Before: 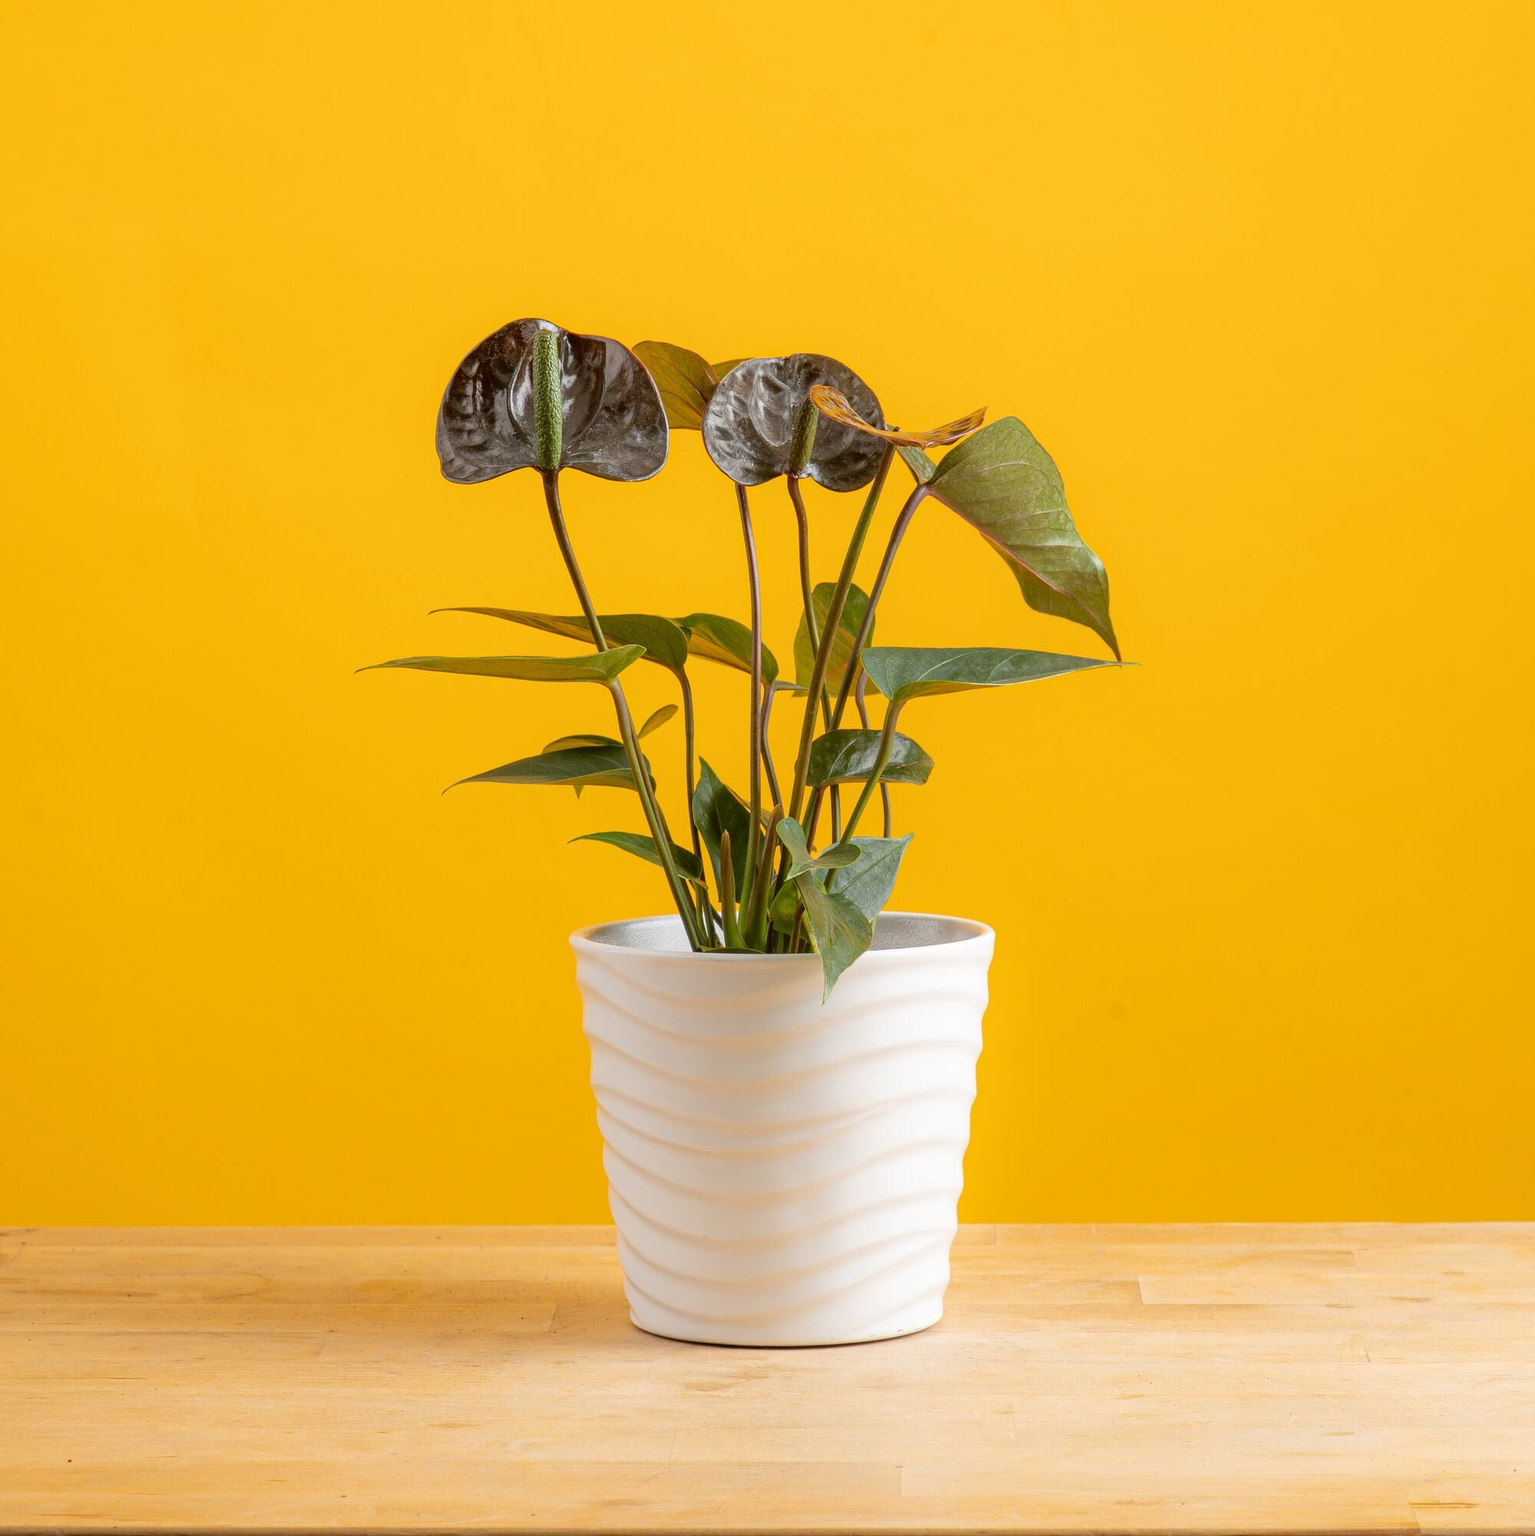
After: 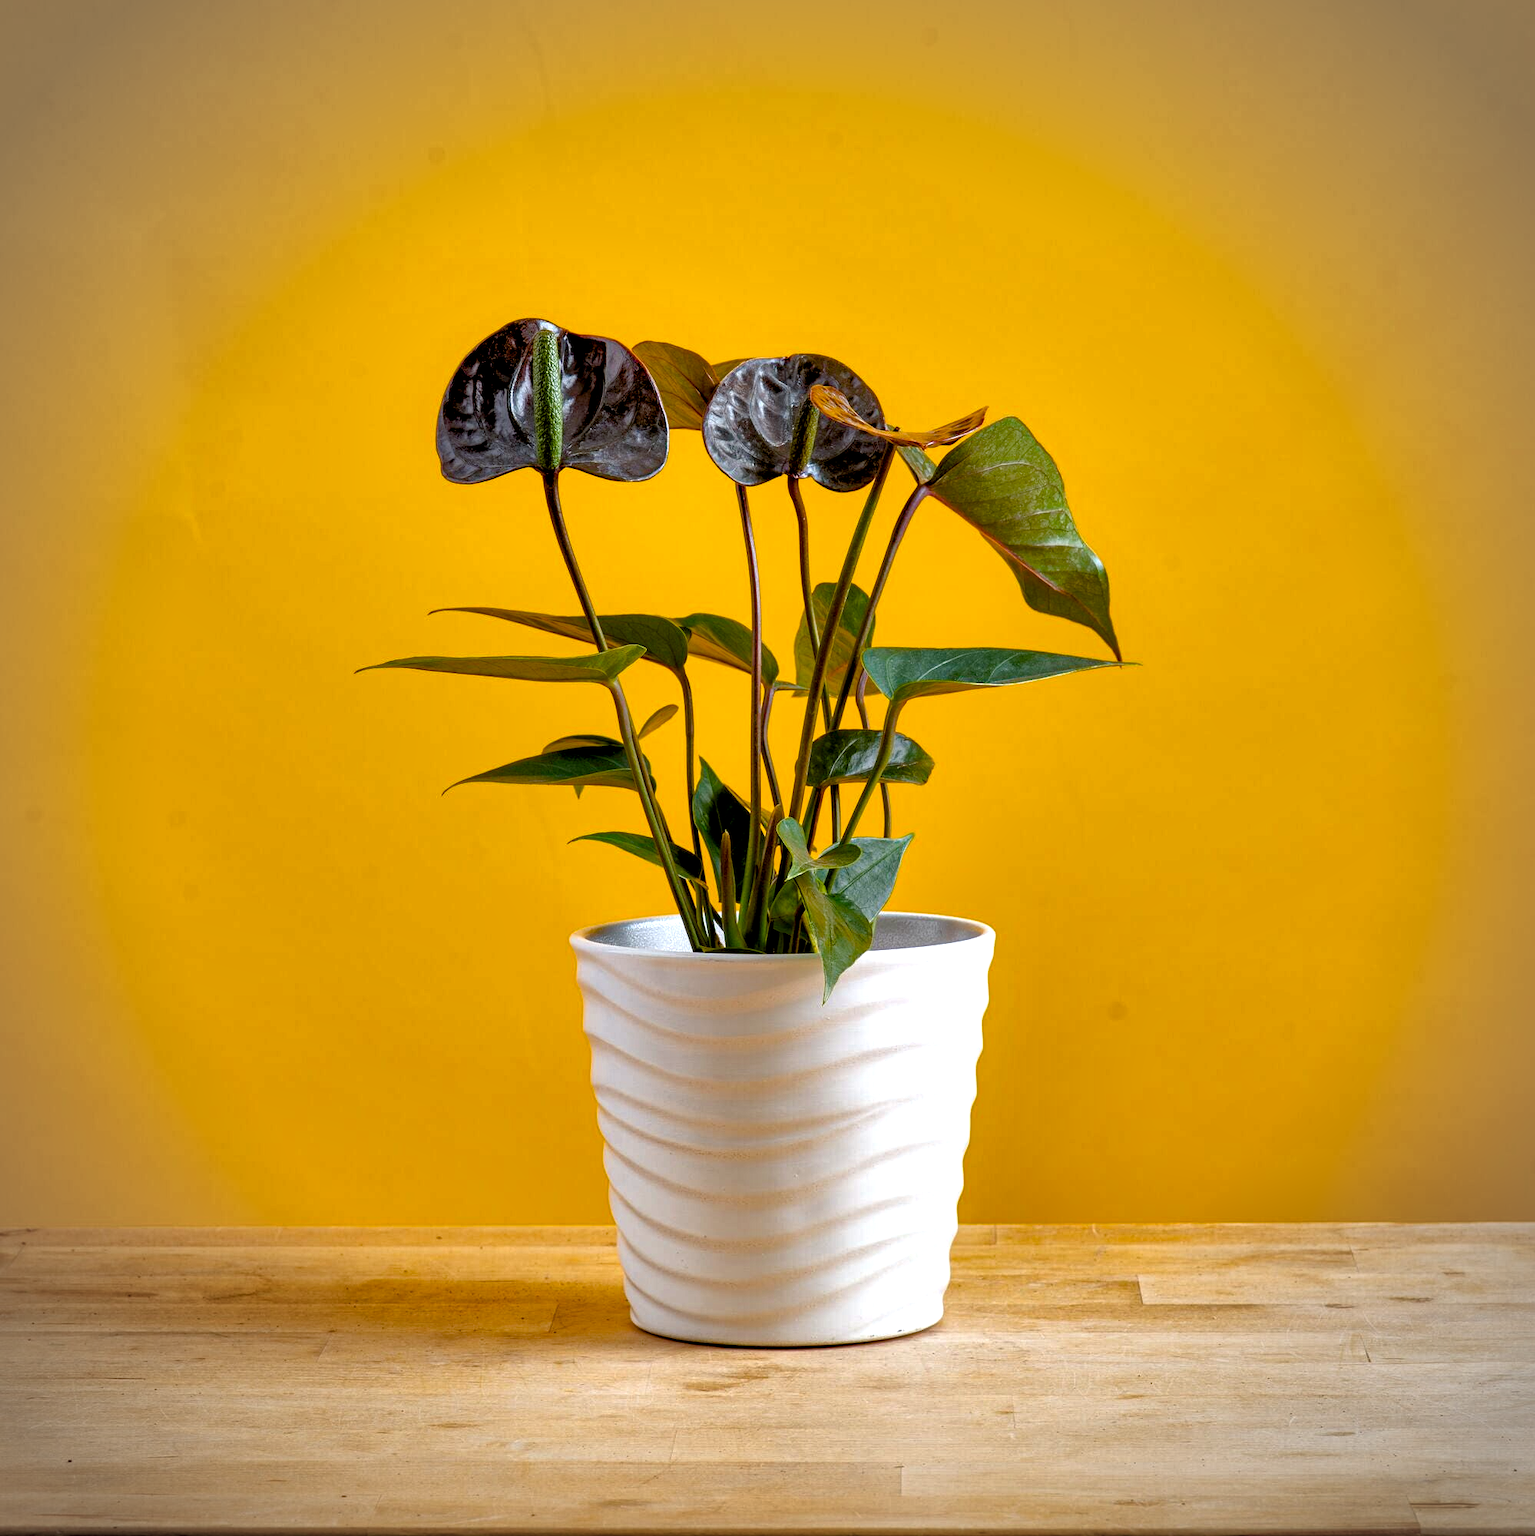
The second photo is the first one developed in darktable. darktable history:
contrast equalizer: octaves 7, y [[0.6 ×6], [0.55 ×6], [0 ×6], [0 ×6], [0 ×6]]
local contrast: mode bilateral grid, contrast 20, coarseness 51, detail 132%, midtone range 0.2
shadows and highlights: on, module defaults
vignetting: fall-off start 79.68%
color balance rgb: shadows lift › luminance -9.007%, perceptual saturation grading › global saturation 23.674%, perceptual saturation grading › highlights -23.885%, perceptual saturation grading › mid-tones 24.093%, perceptual saturation grading › shadows 40.003%
